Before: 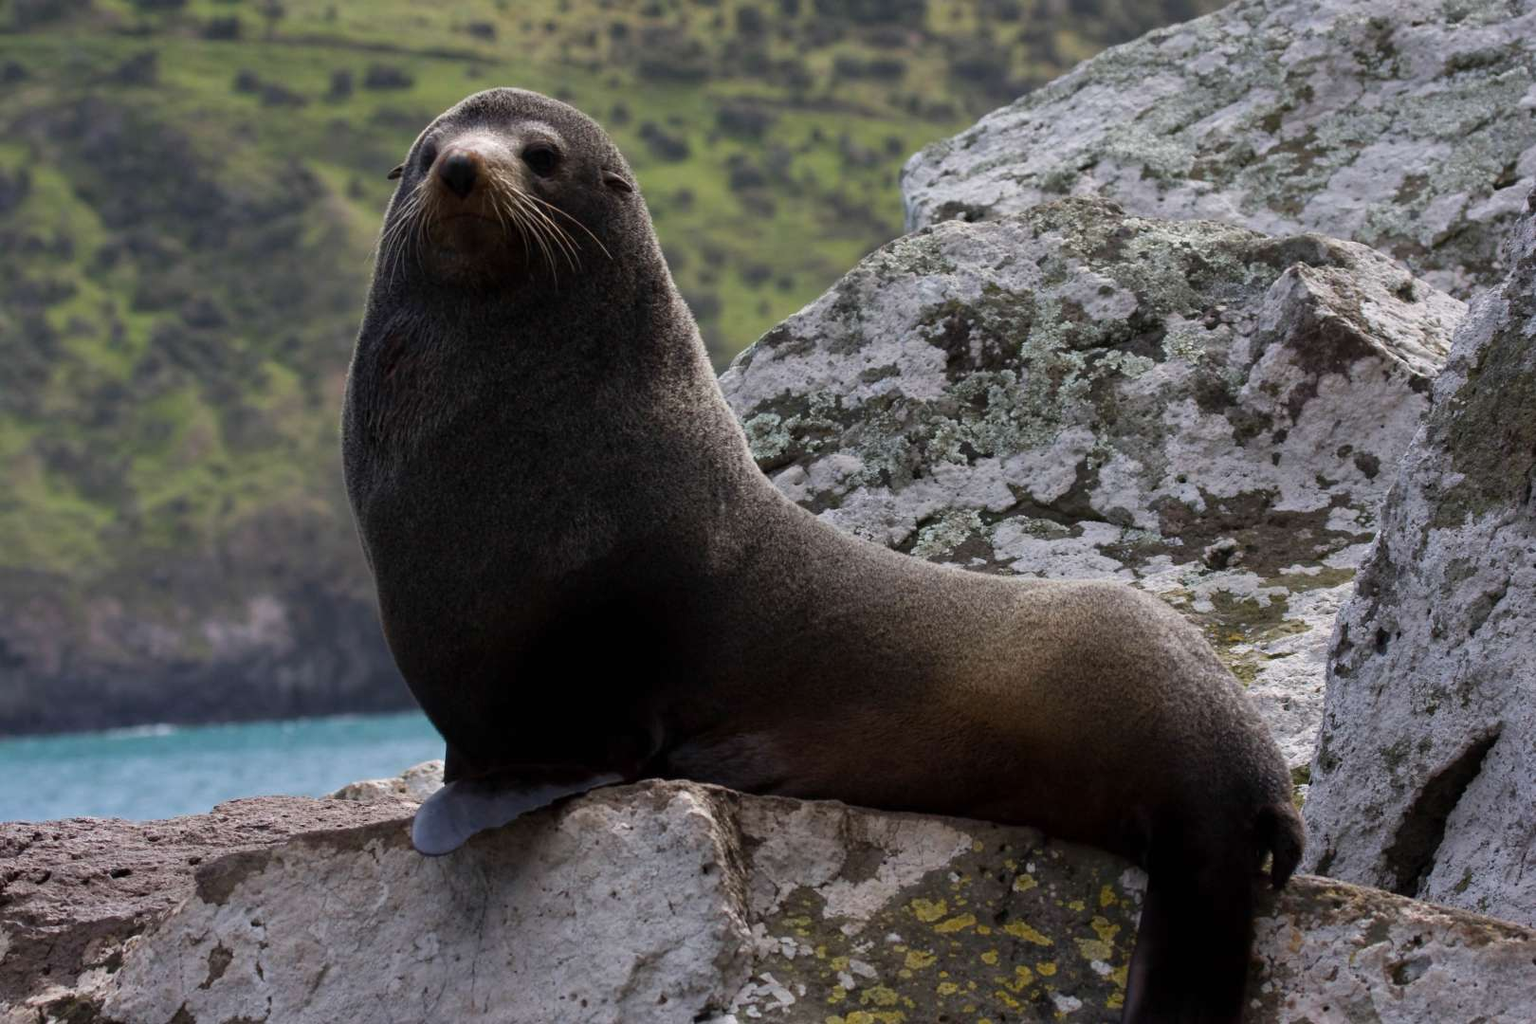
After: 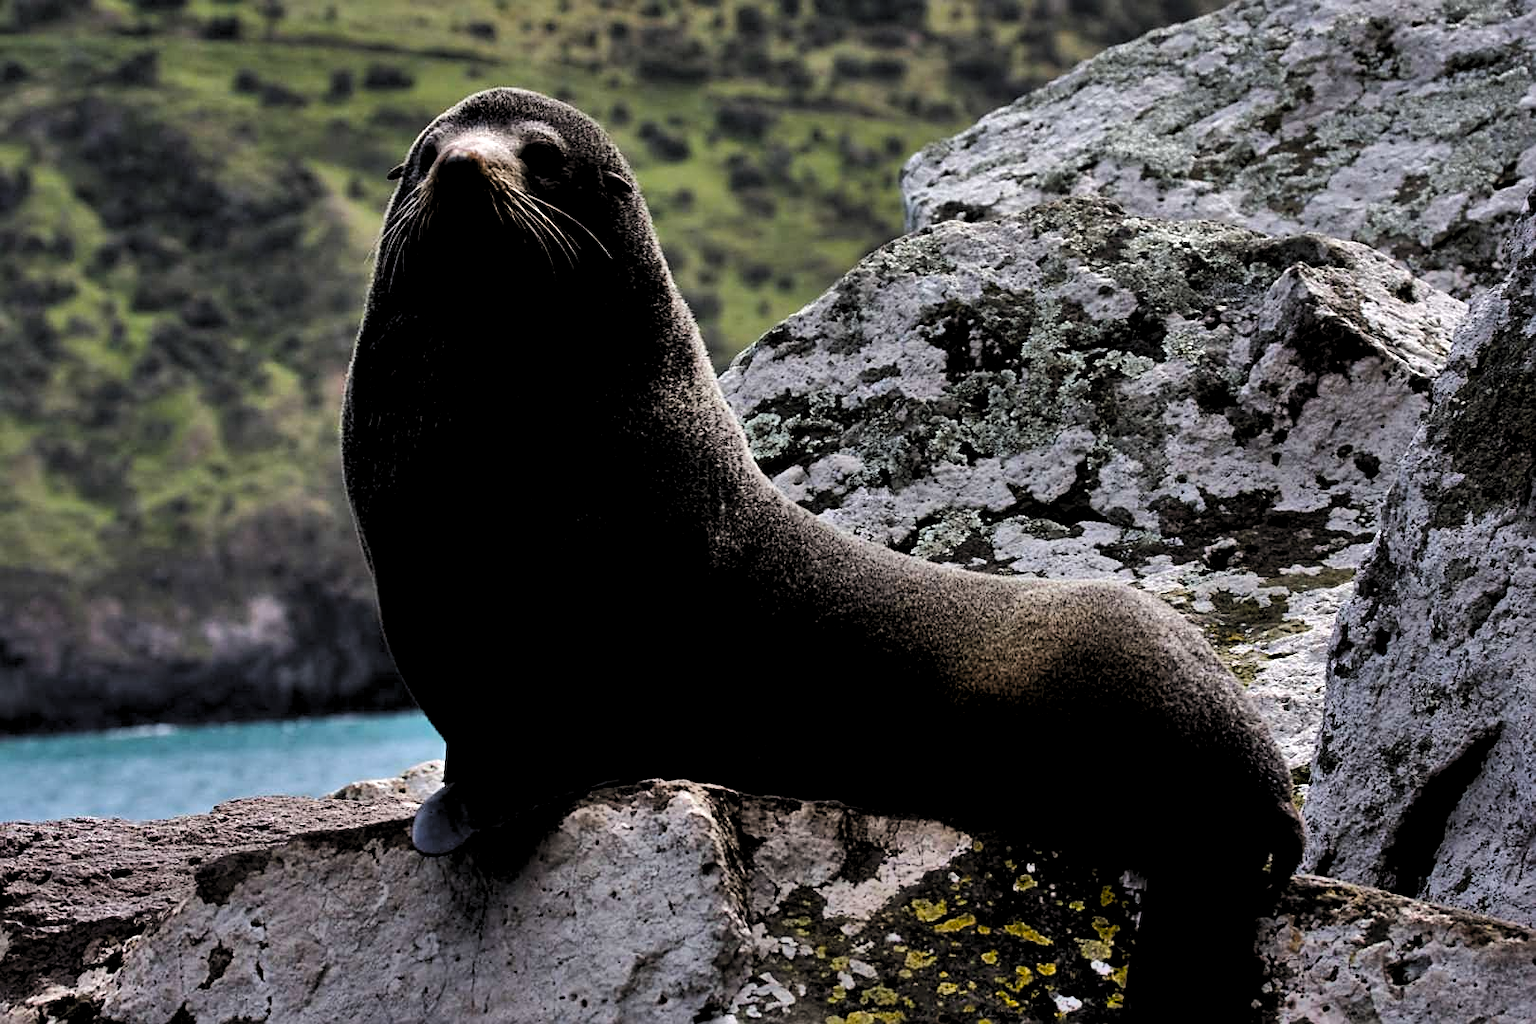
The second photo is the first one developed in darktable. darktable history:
color zones: curves: ch0 [(0.25, 0.5) (0.428, 0.473) (0.75, 0.5)]; ch1 [(0.243, 0.479) (0.398, 0.452) (0.75, 0.5)]
shadows and highlights: low approximation 0.01, soften with gaussian
levels: levels [0.182, 0.542, 0.902]
sharpen: on, module defaults
color balance rgb: shadows lift › luminance -19.863%, perceptual saturation grading › global saturation 20%, perceptual saturation grading › highlights -24.85%, perceptual saturation grading › shadows 49.498%
